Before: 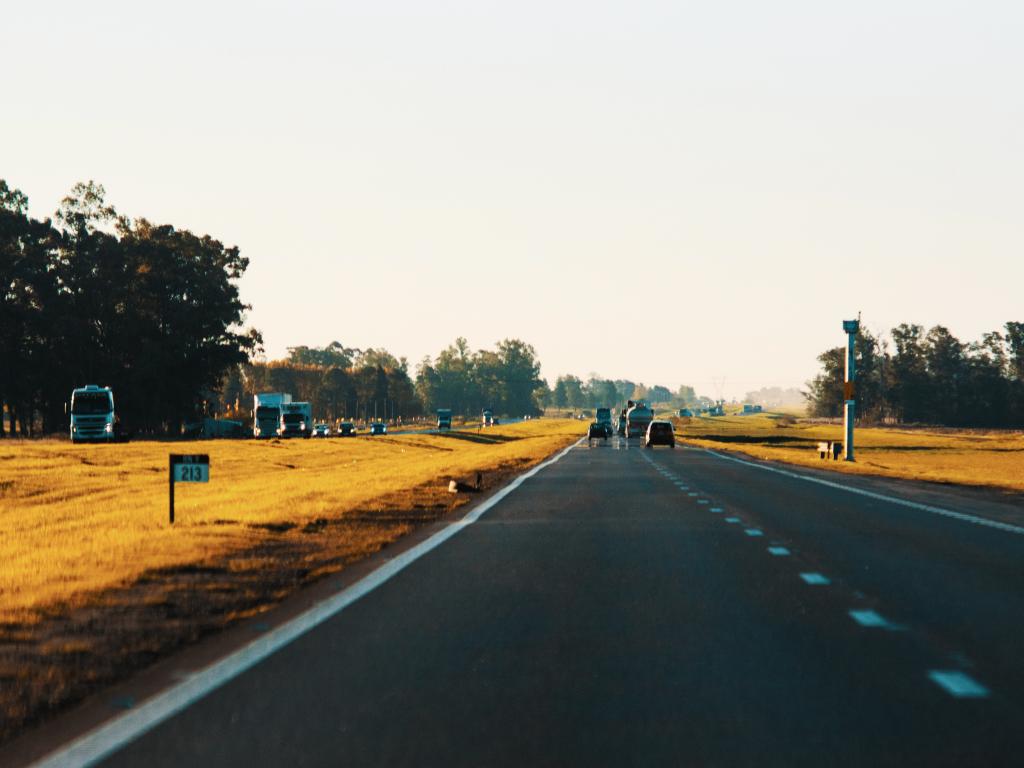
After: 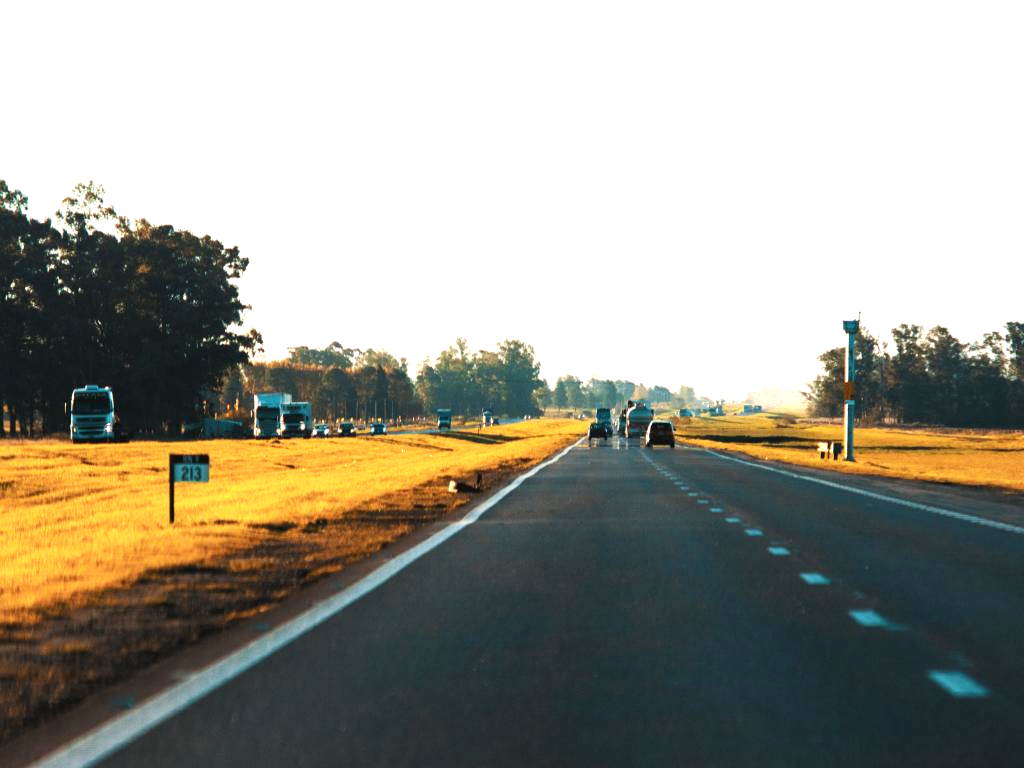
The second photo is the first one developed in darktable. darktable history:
exposure: exposure 0.661 EV, compensate highlight preservation false
